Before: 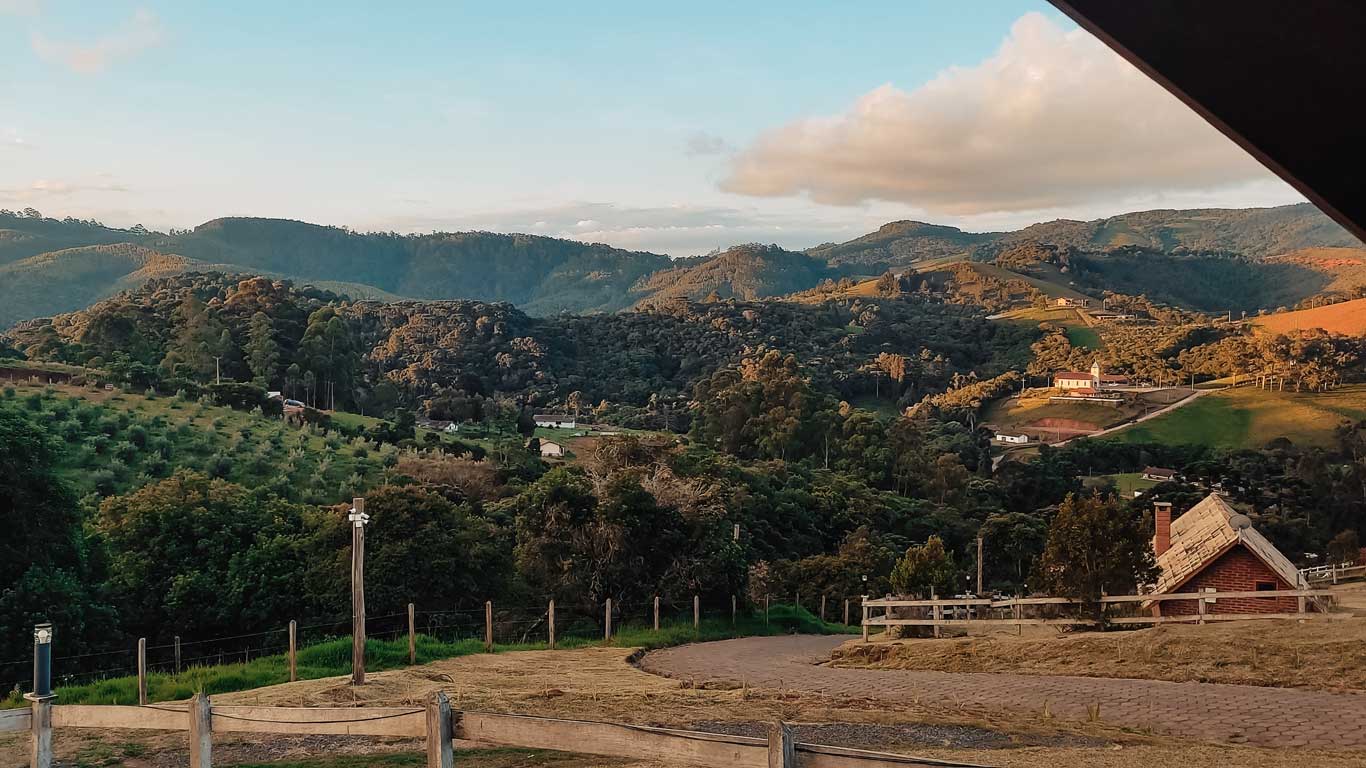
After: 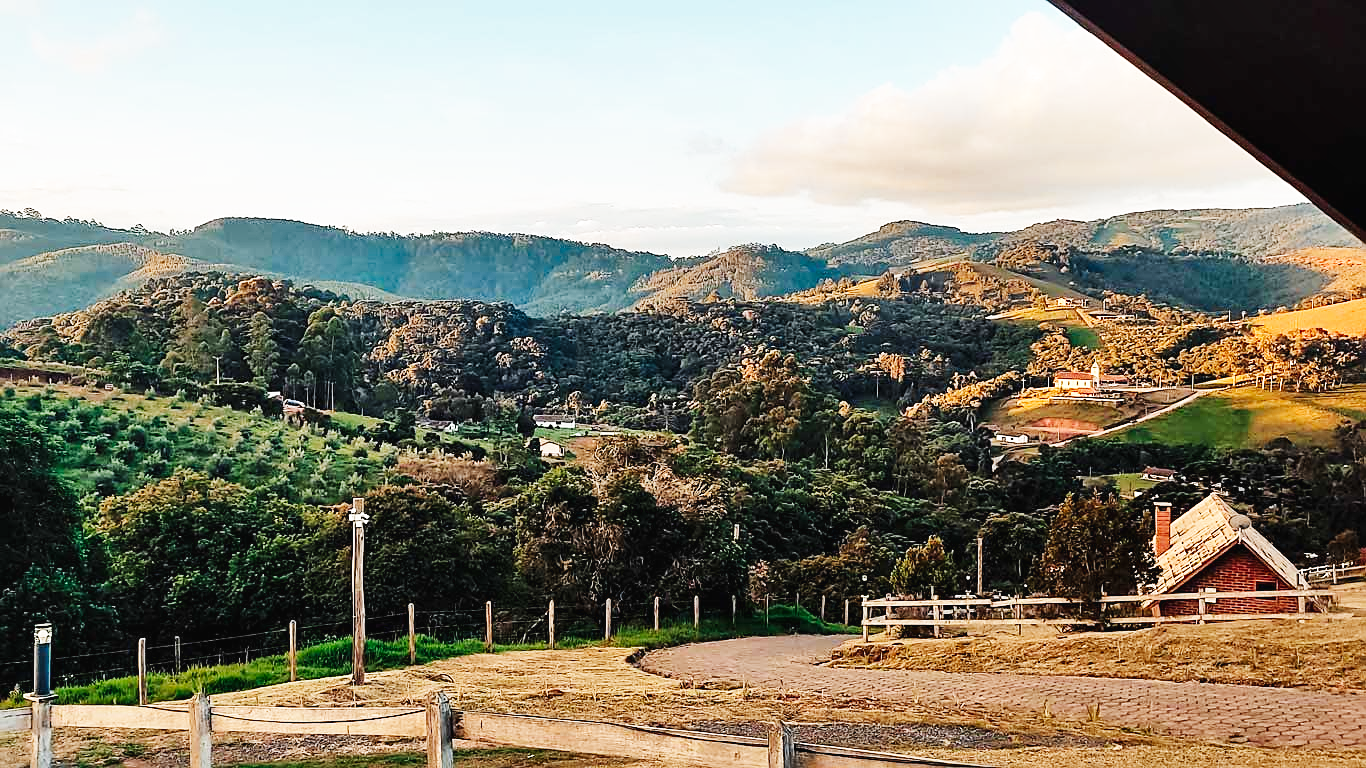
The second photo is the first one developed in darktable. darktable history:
base curve: curves: ch0 [(0, 0.003) (0.001, 0.002) (0.006, 0.004) (0.02, 0.022) (0.048, 0.086) (0.094, 0.234) (0.162, 0.431) (0.258, 0.629) (0.385, 0.8) (0.548, 0.918) (0.751, 0.988) (1, 1)], preserve colors none
sharpen: on, module defaults
shadows and highlights: low approximation 0.01, soften with gaussian
